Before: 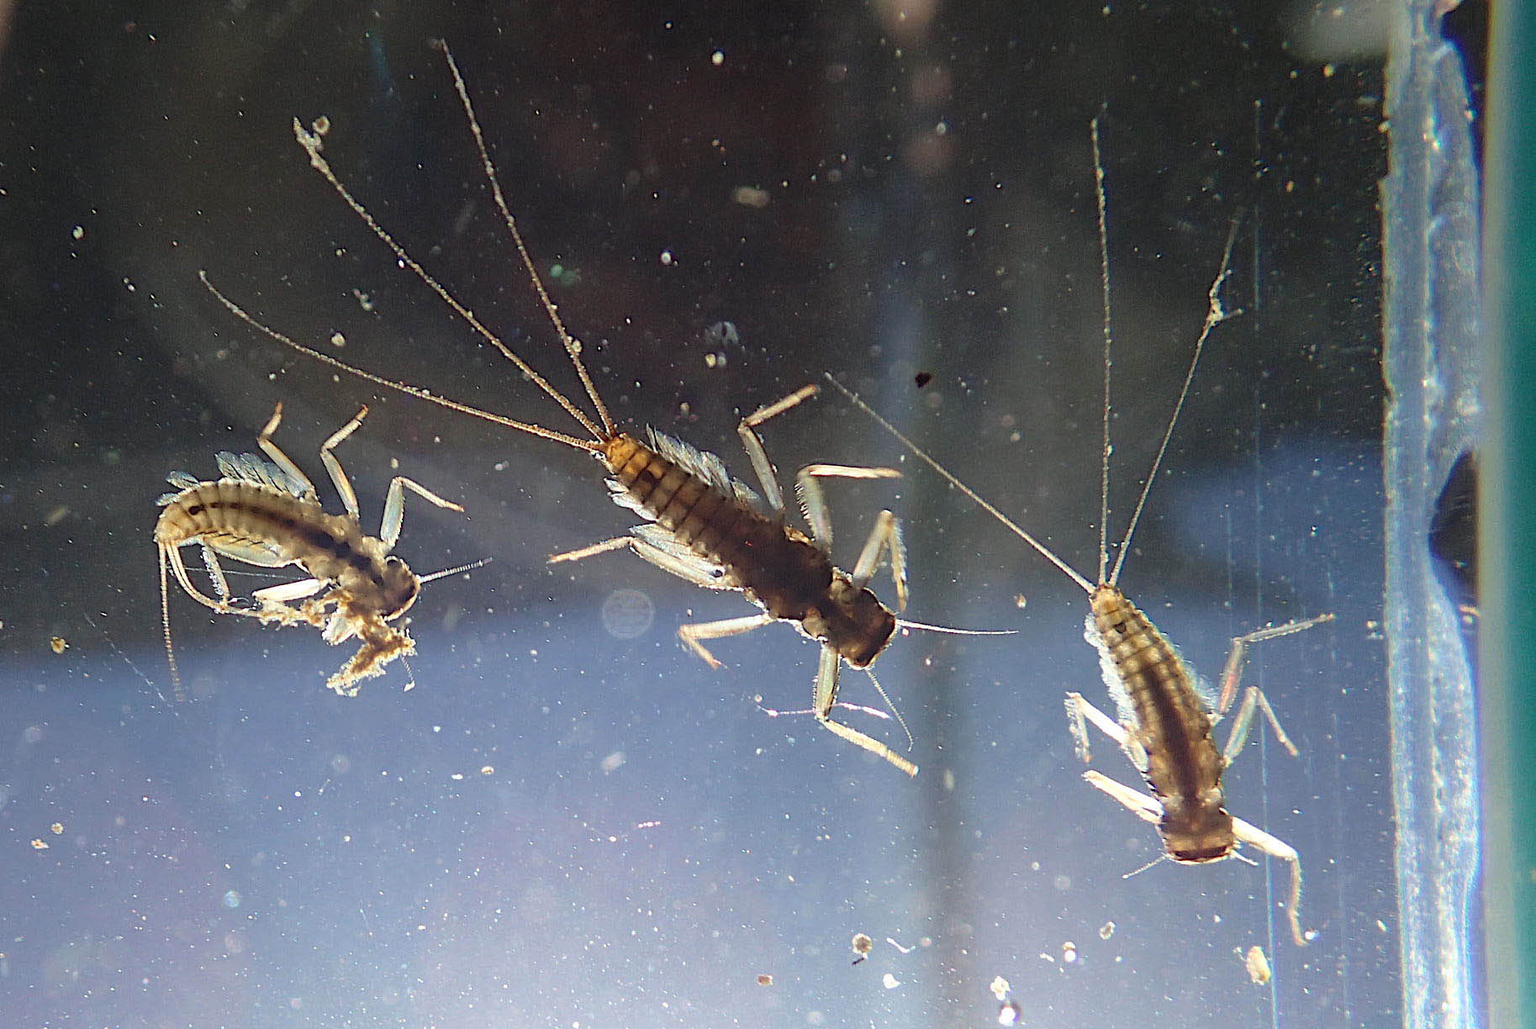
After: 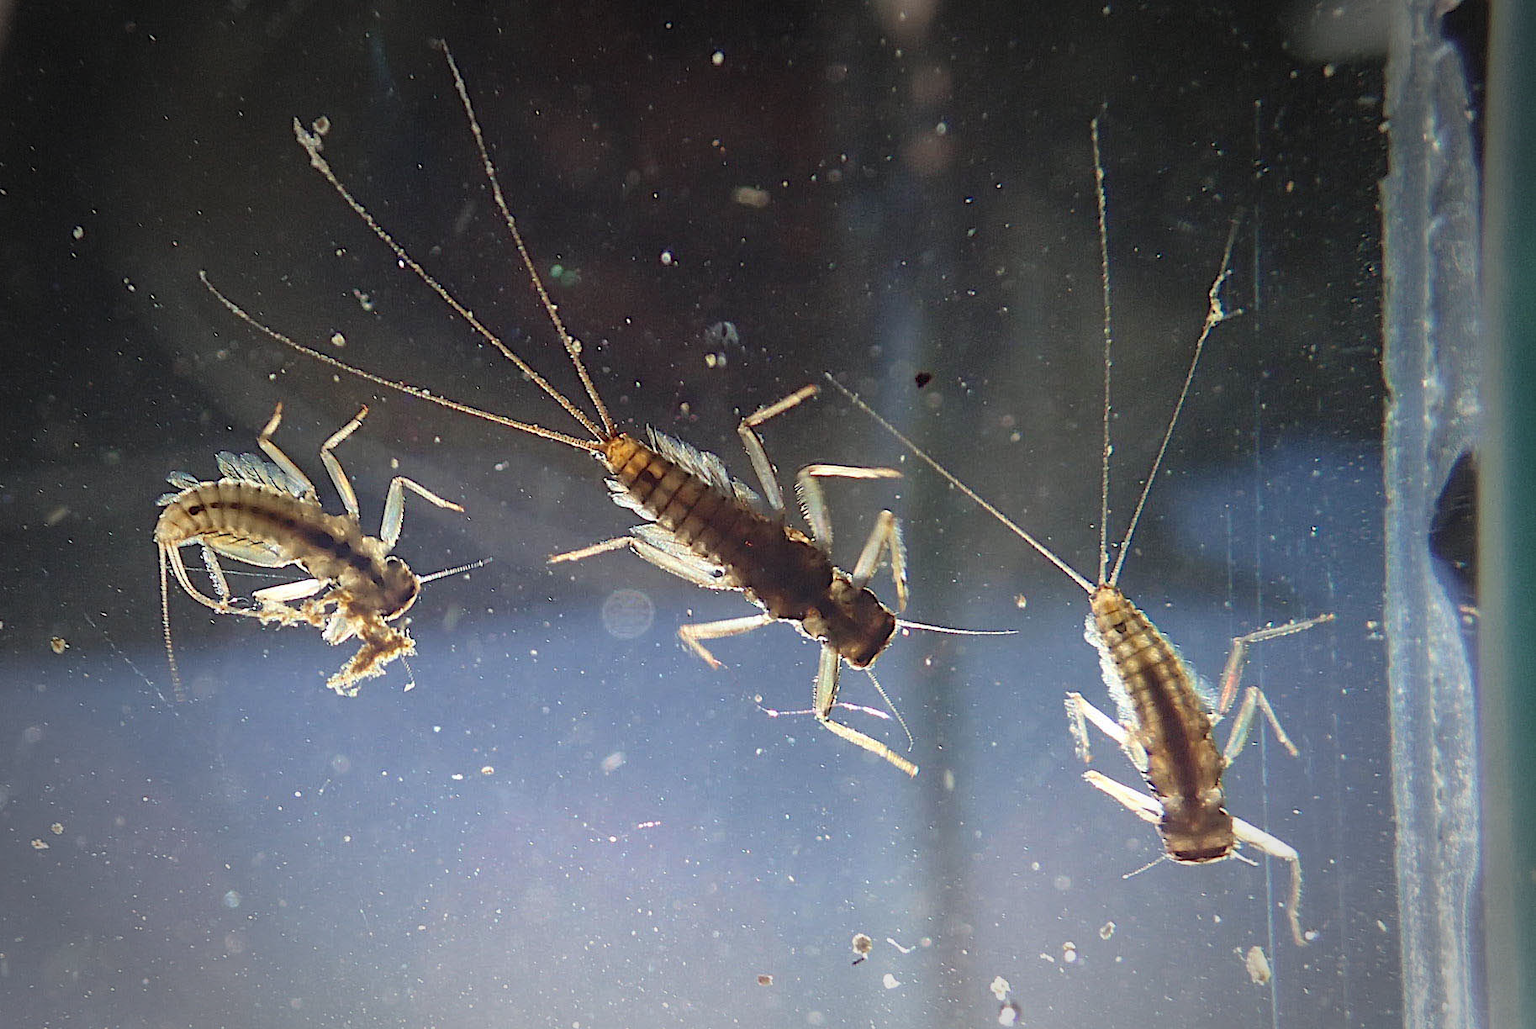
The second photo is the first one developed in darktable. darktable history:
vignetting: fall-off start 71.01%, width/height ratio 1.334
